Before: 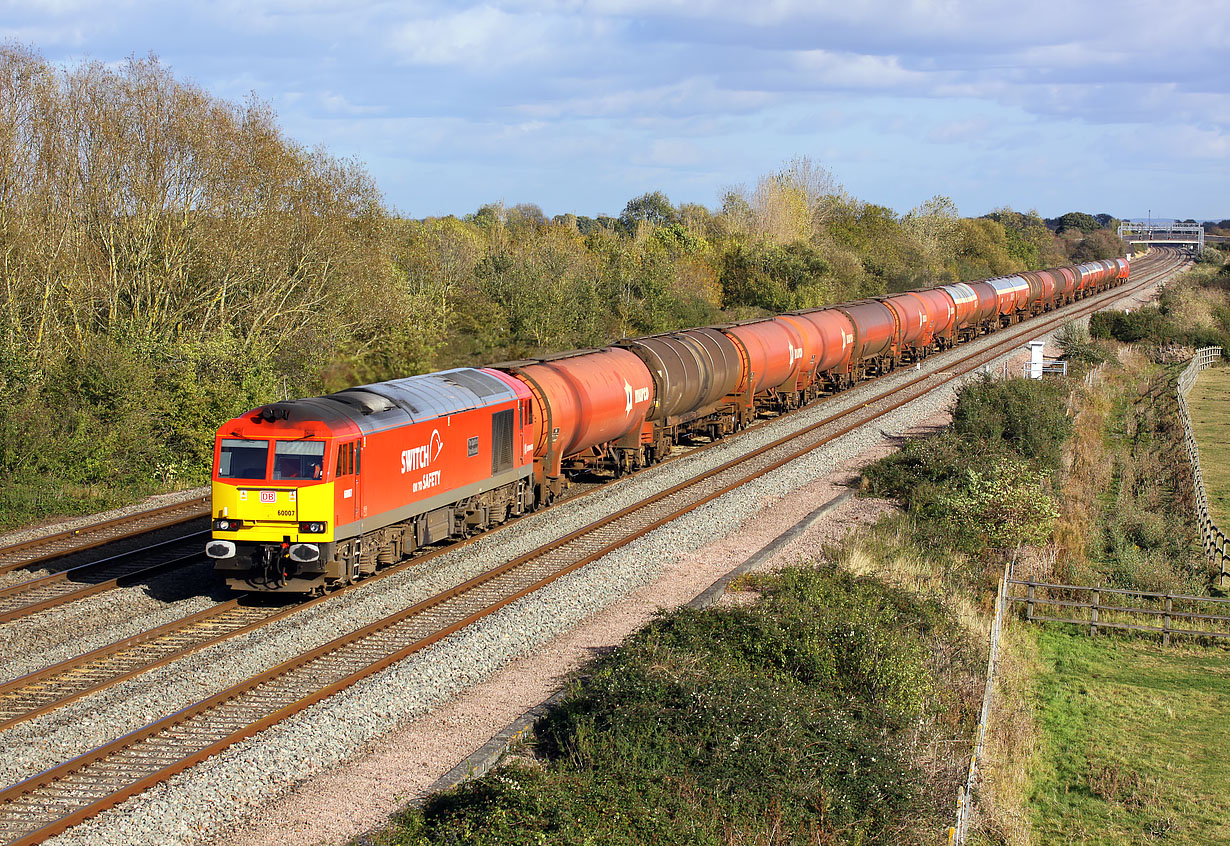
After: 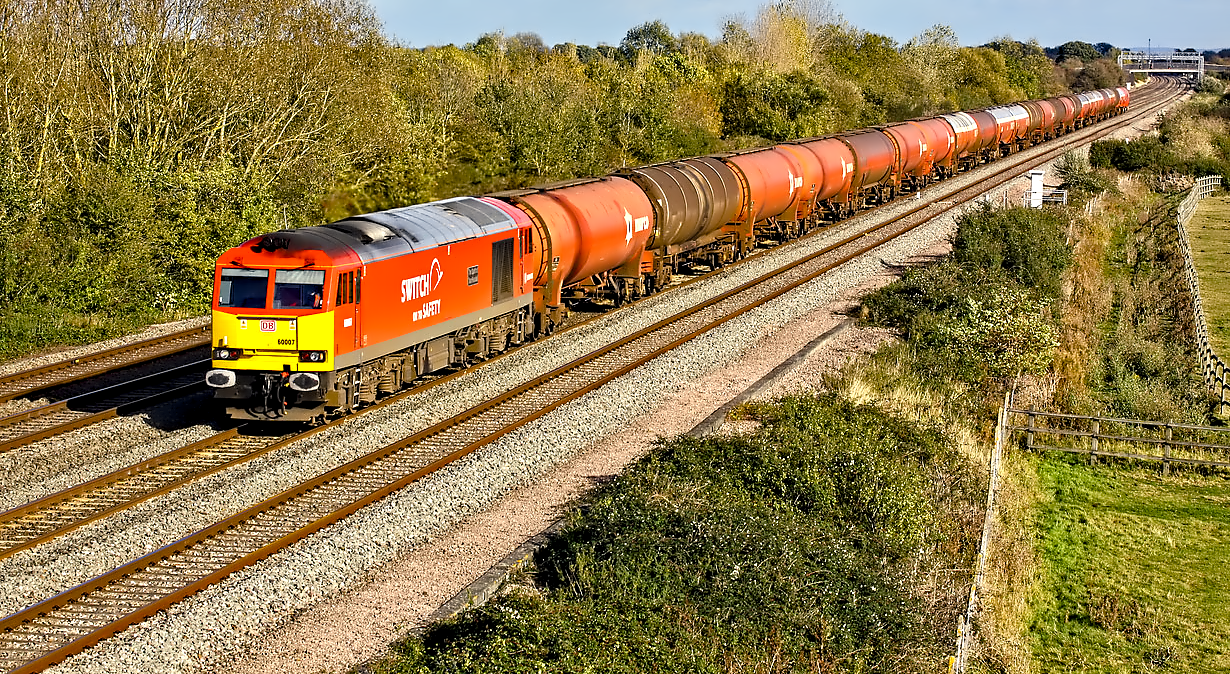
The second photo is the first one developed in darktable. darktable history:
crop and rotate: top 20.27%
contrast equalizer: y [[0.5, 0.542, 0.583, 0.625, 0.667, 0.708], [0.5 ×6], [0.5 ×6], [0, 0.033, 0.067, 0.1, 0.133, 0.167], [0, 0.05, 0.1, 0.15, 0.2, 0.25]]
color balance rgb: shadows lift › chroma 0.866%, shadows lift › hue 115.47°, highlights gain › chroma 3.074%, highlights gain › hue 78.66°, linear chroma grading › global chroma 18.505%, perceptual saturation grading › global saturation 20%, perceptual saturation grading › highlights -25.25%, perceptual saturation grading › shadows 24.3%
tone equalizer: on, module defaults
